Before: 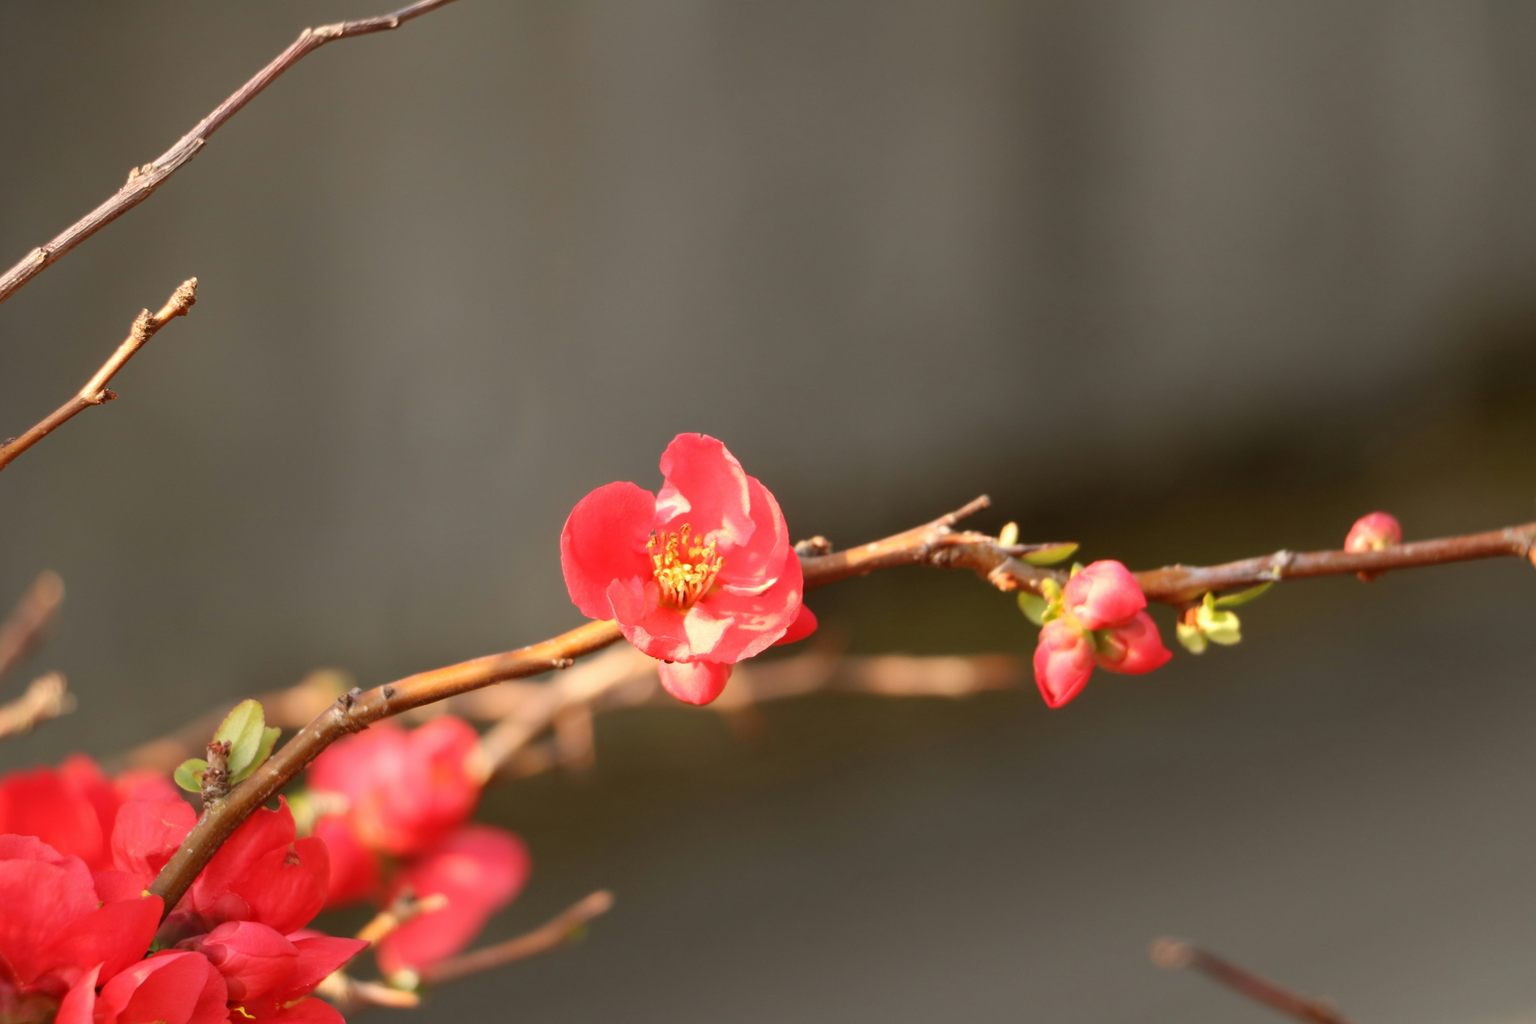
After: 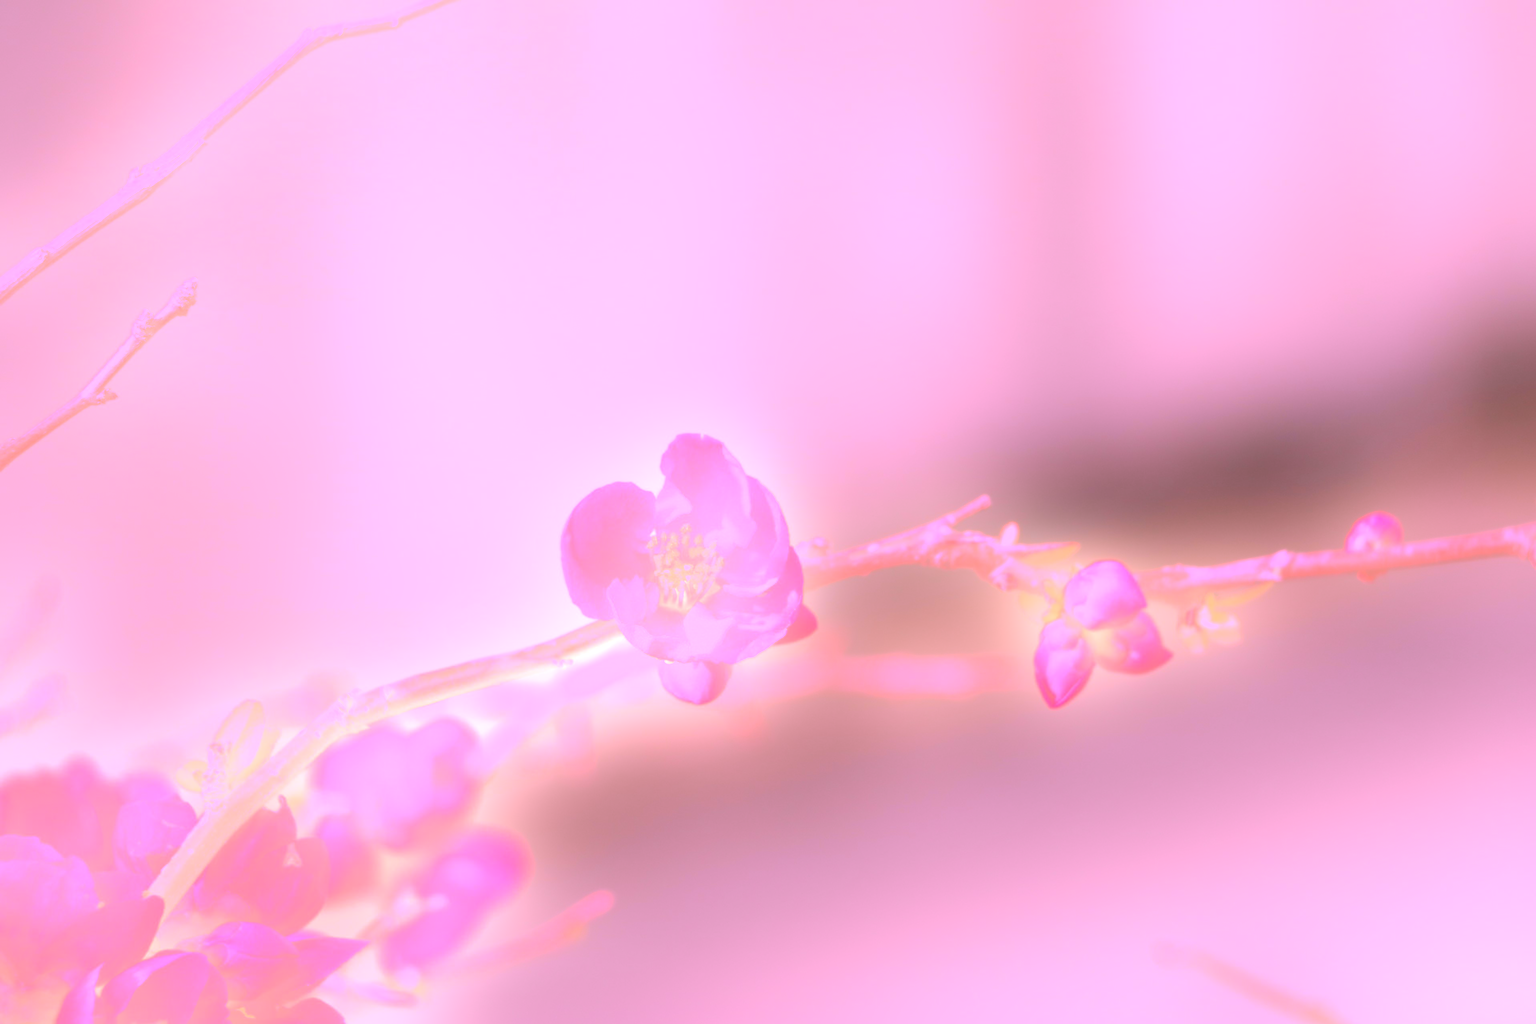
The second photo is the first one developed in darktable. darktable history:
white balance: emerald 1
bloom: size 25%, threshold 5%, strength 90%
color calibration: illuminant custom, x 0.261, y 0.521, temperature 7054.11 K
